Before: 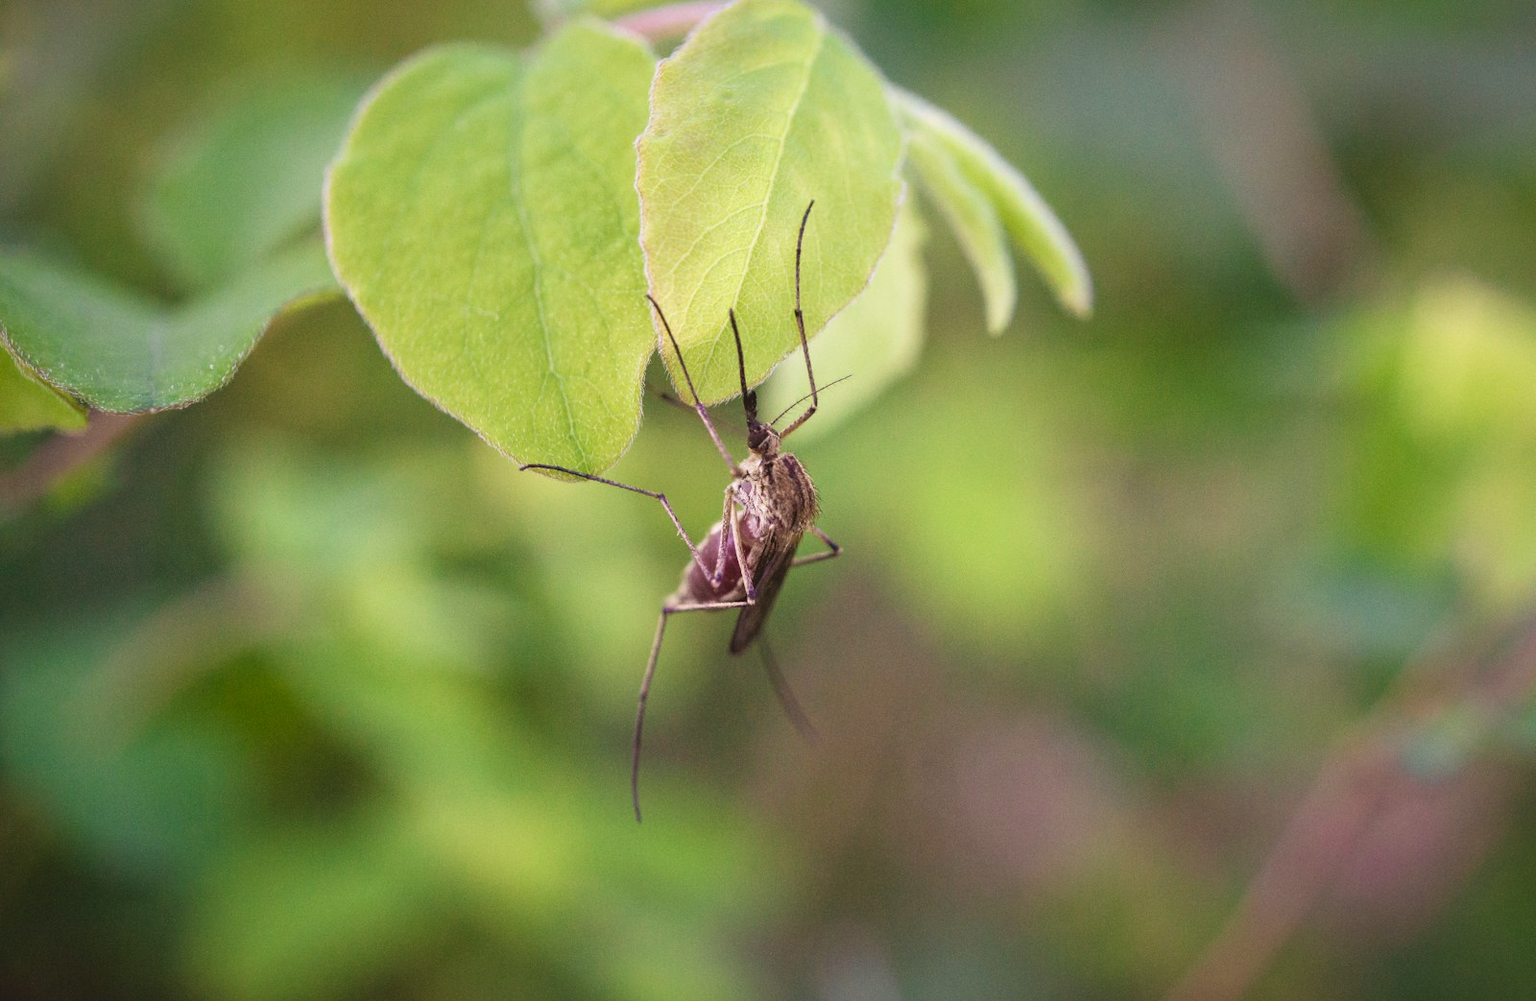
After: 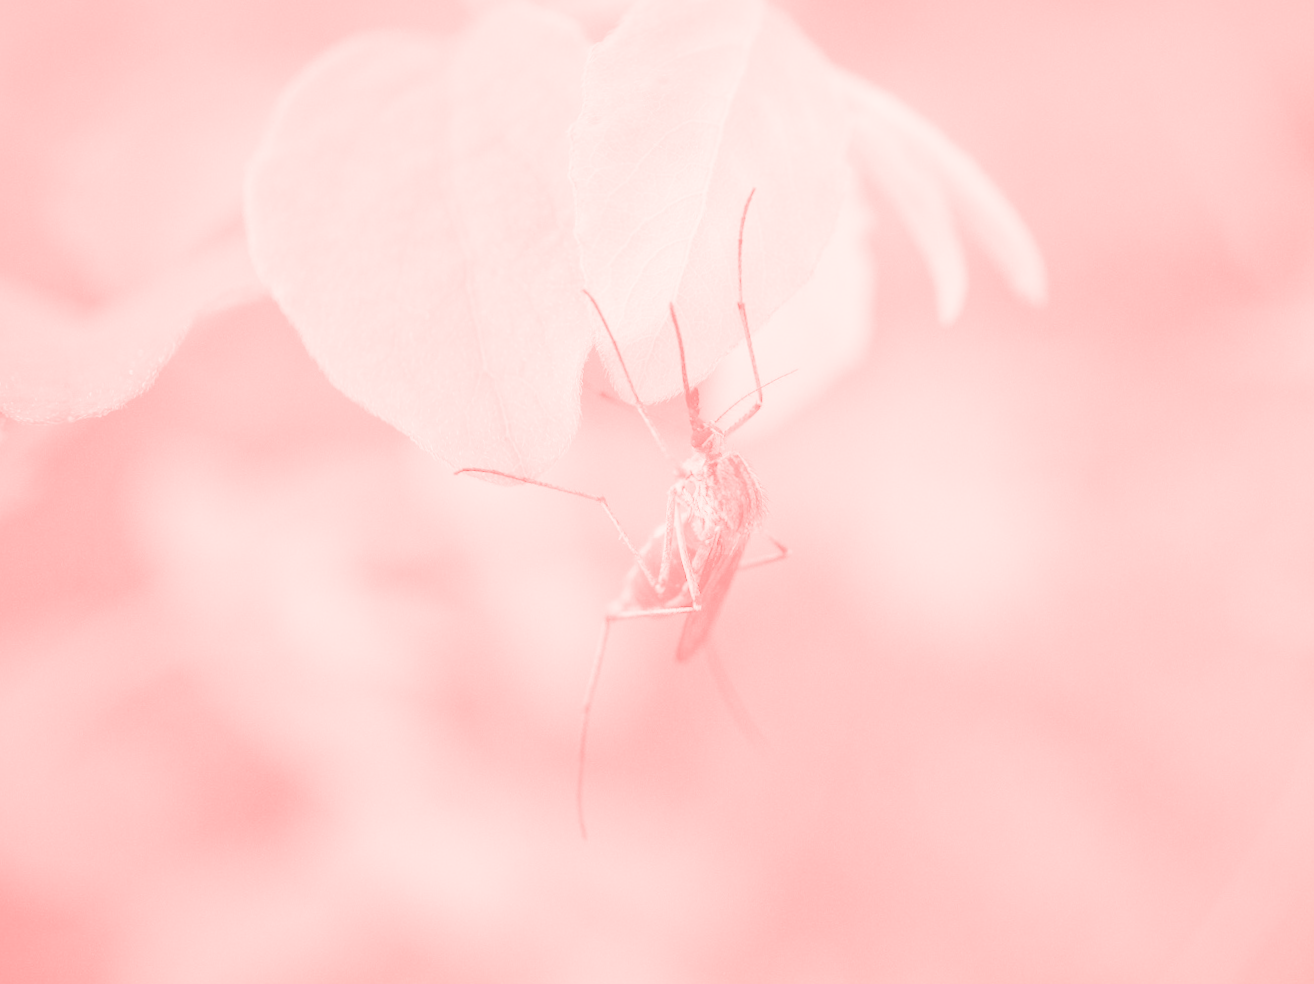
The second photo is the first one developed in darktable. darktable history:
contrast brightness saturation: contrast -0.32, brightness 0.75, saturation -0.78
tone curve: curves: ch0 [(0, 0) (0.003, 0.068) (0.011, 0.079) (0.025, 0.092) (0.044, 0.107) (0.069, 0.121) (0.1, 0.134) (0.136, 0.16) (0.177, 0.198) (0.224, 0.242) (0.277, 0.312) (0.335, 0.384) (0.399, 0.461) (0.468, 0.539) (0.543, 0.622) (0.623, 0.691) (0.709, 0.763) (0.801, 0.833) (0.898, 0.909) (1, 1)], preserve colors none
colorize: saturation 60%, source mix 100%
crop and rotate: angle 1°, left 4.281%, top 0.642%, right 11.383%, bottom 2.486%
